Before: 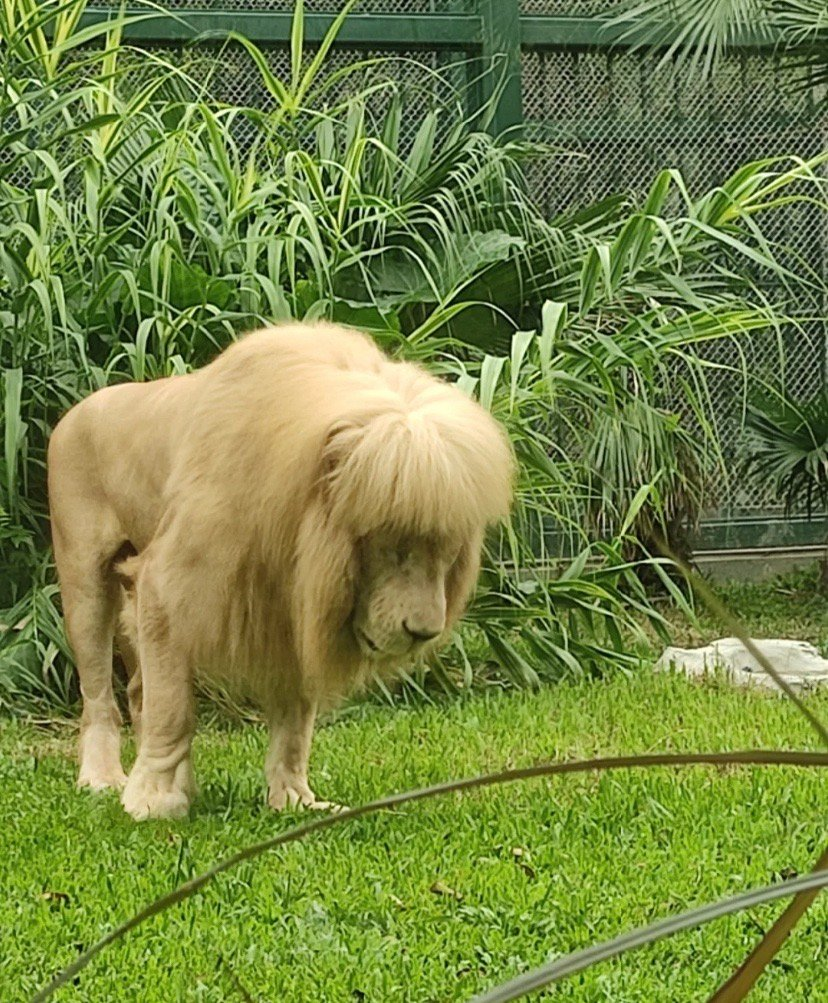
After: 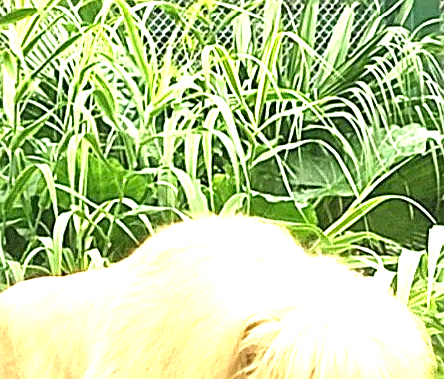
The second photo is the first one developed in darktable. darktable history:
crop: left 10.121%, top 10.631%, right 36.218%, bottom 51.526%
sharpen: on, module defaults
exposure: black level correction 0.001, exposure 1.646 EV, compensate exposure bias true, compensate highlight preservation false
